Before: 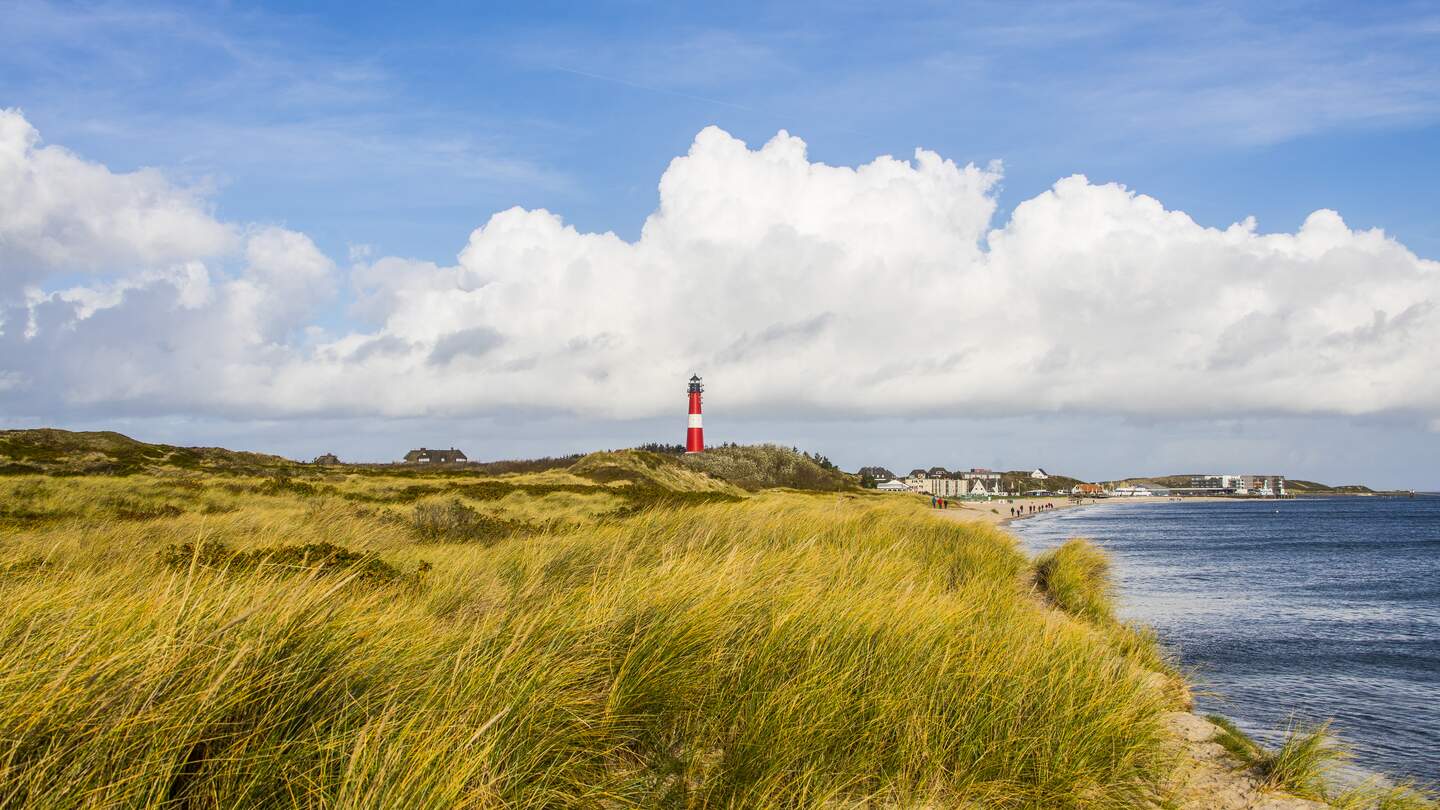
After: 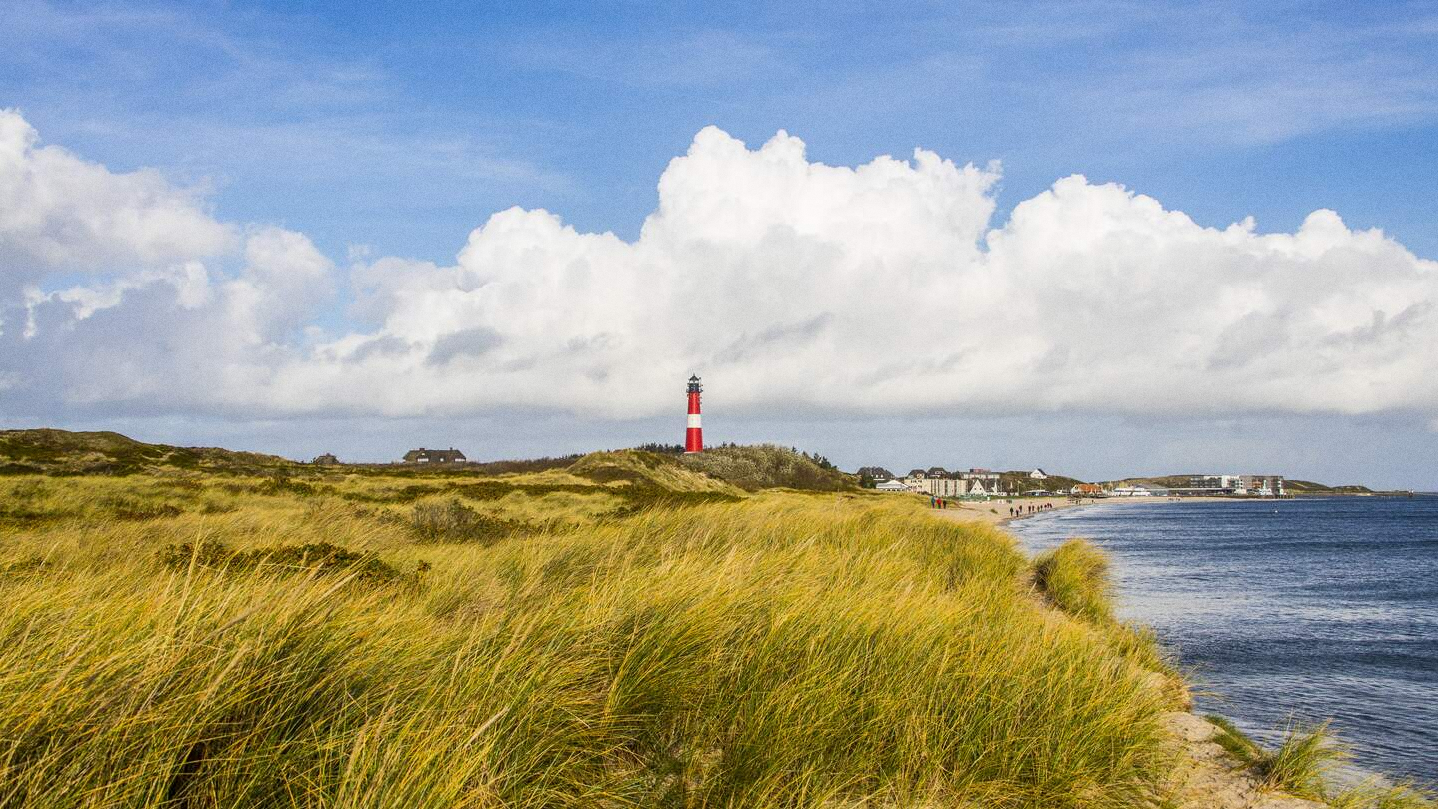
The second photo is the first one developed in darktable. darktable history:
grain: coarseness 7.08 ISO, strength 21.67%, mid-tones bias 59.58%
crop and rotate: left 0.126%
